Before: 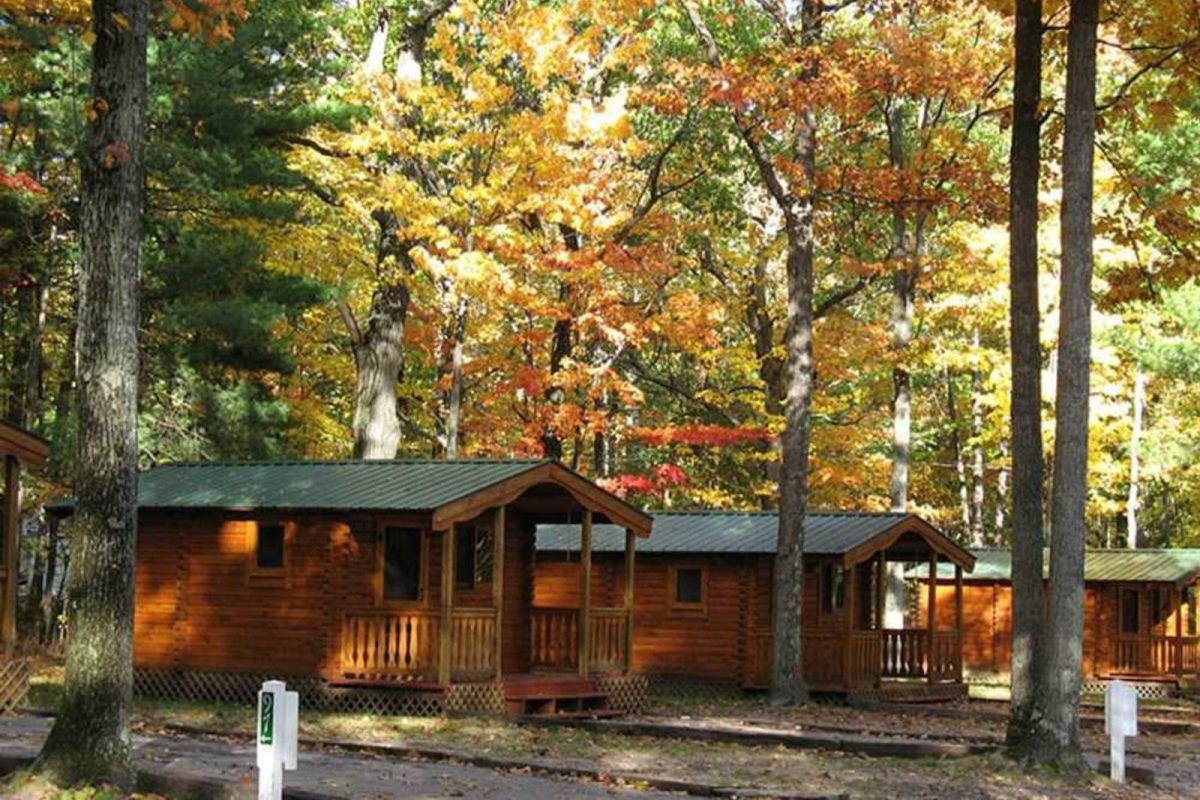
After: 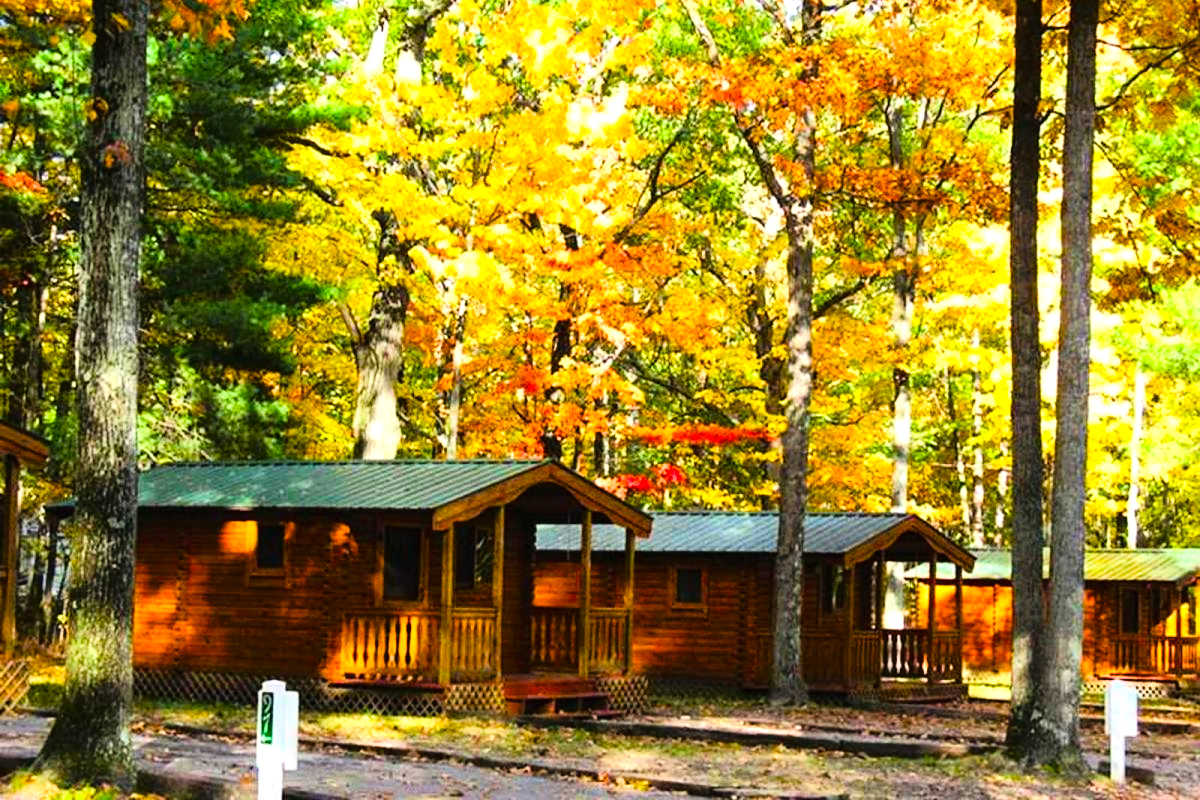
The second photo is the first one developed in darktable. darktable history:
tone curve: curves: ch0 [(0, 0) (0.003, 0.011) (0.011, 0.014) (0.025, 0.023) (0.044, 0.035) (0.069, 0.047) (0.1, 0.065) (0.136, 0.098) (0.177, 0.139) (0.224, 0.214) (0.277, 0.306) (0.335, 0.392) (0.399, 0.484) (0.468, 0.584) (0.543, 0.68) (0.623, 0.772) (0.709, 0.847) (0.801, 0.905) (0.898, 0.951) (1, 1)], color space Lab, linked channels, preserve colors none
contrast brightness saturation: contrast 0.072, brightness 0.071, saturation 0.178
color balance rgb: perceptual saturation grading › global saturation 36.414%, perceptual saturation grading › shadows 36.096%, perceptual brilliance grading › global brilliance -5.548%, perceptual brilliance grading › highlights 23.65%, perceptual brilliance grading › mid-tones 7.451%, perceptual brilliance grading › shadows -4.949%, contrast 4.846%
